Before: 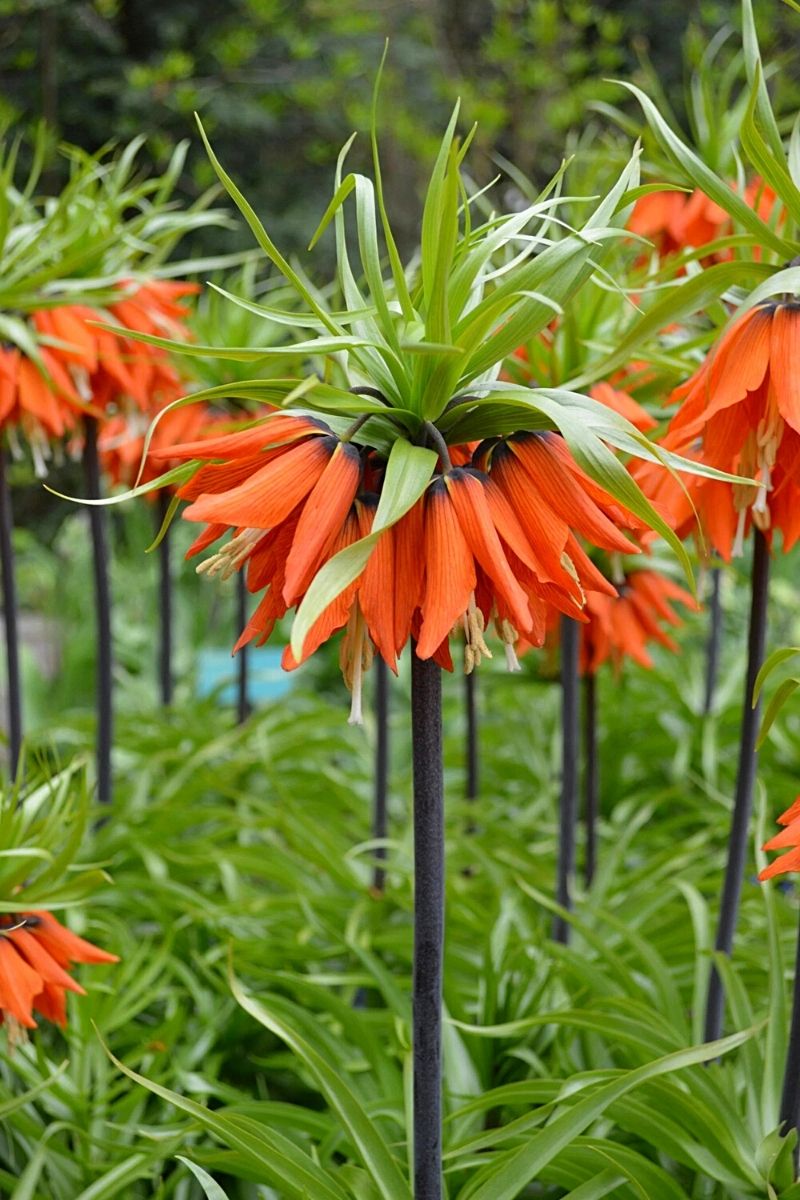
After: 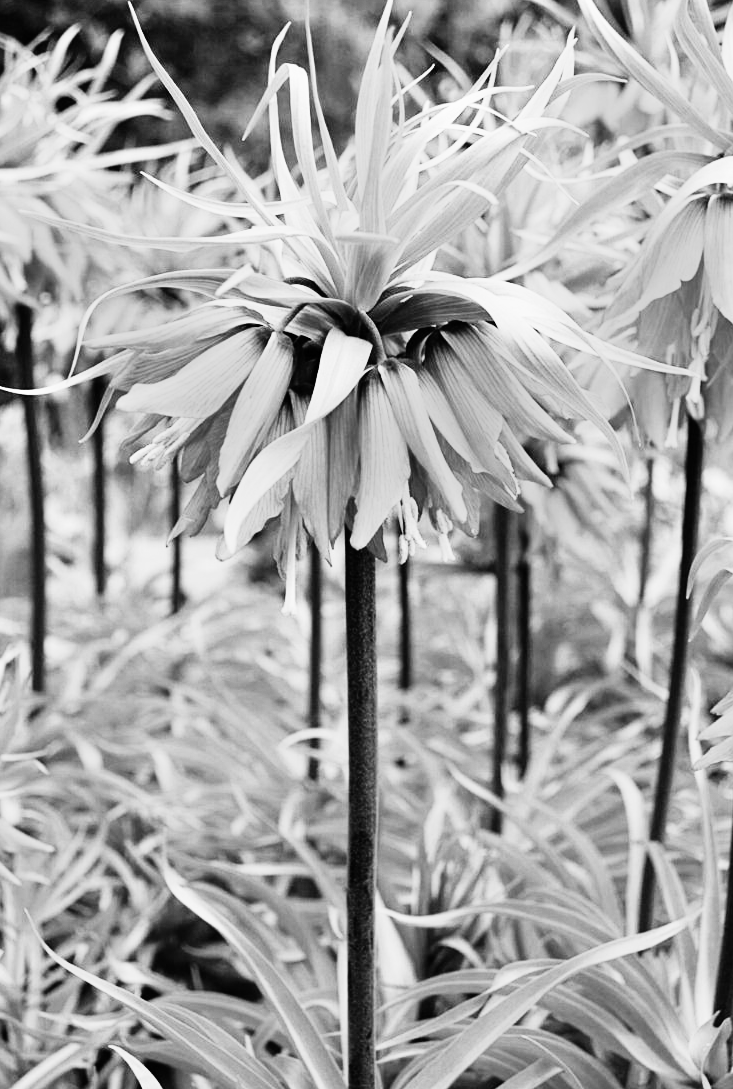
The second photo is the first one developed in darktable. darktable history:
contrast brightness saturation: saturation 0.5
crop and rotate: left 8.262%, top 9.226%
color correction: highlights a* -9.35, highlights b* -23.15
rgb curve: curves: ch0 [(0, 0) (0.21, 0.15) (0.24, 0.21) (0.5, 0.75) (0.75, 0.96) (0.89, 0.99) (1, 1)]; ch1 [(0, 0.02) (0.21, 0.13) (0.25, 0.2) (0.5, 0.67) (0.75, 0.9) (0.89, 0.97) (1, 1)]; ch2 [(0, 0.02) (0.21, 0.13) (0.25, 0.2) (0.5, 0.67) (0.75, 0.9) (0.89, 0.97) (1, 1)], compensate middle gray true
exposure: compensate exposure bias true, compensate highlight preservation false
white balance: emerald 1
monochrome: on, module defaults
